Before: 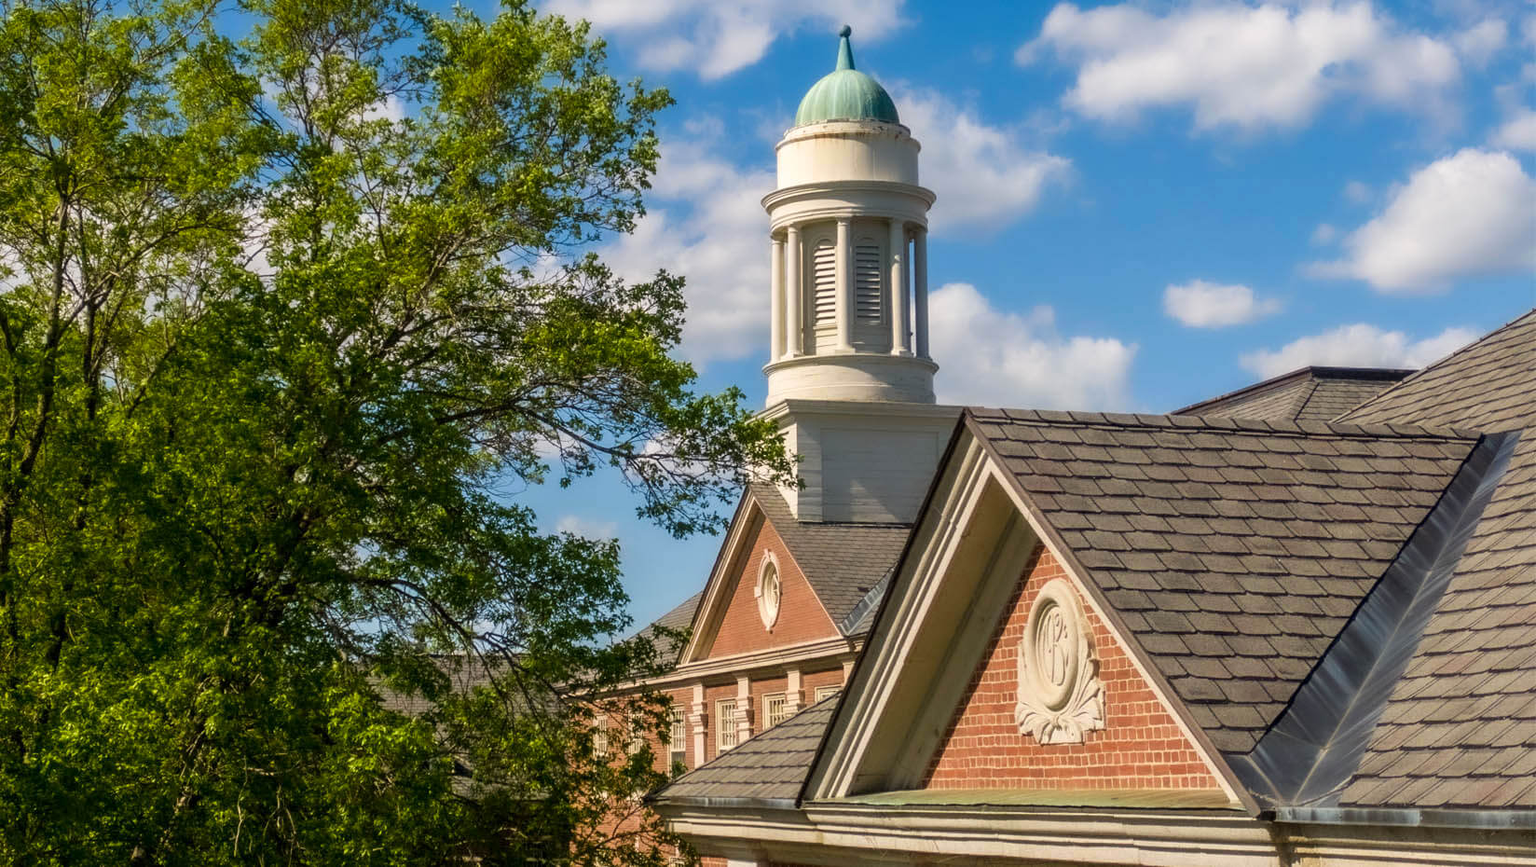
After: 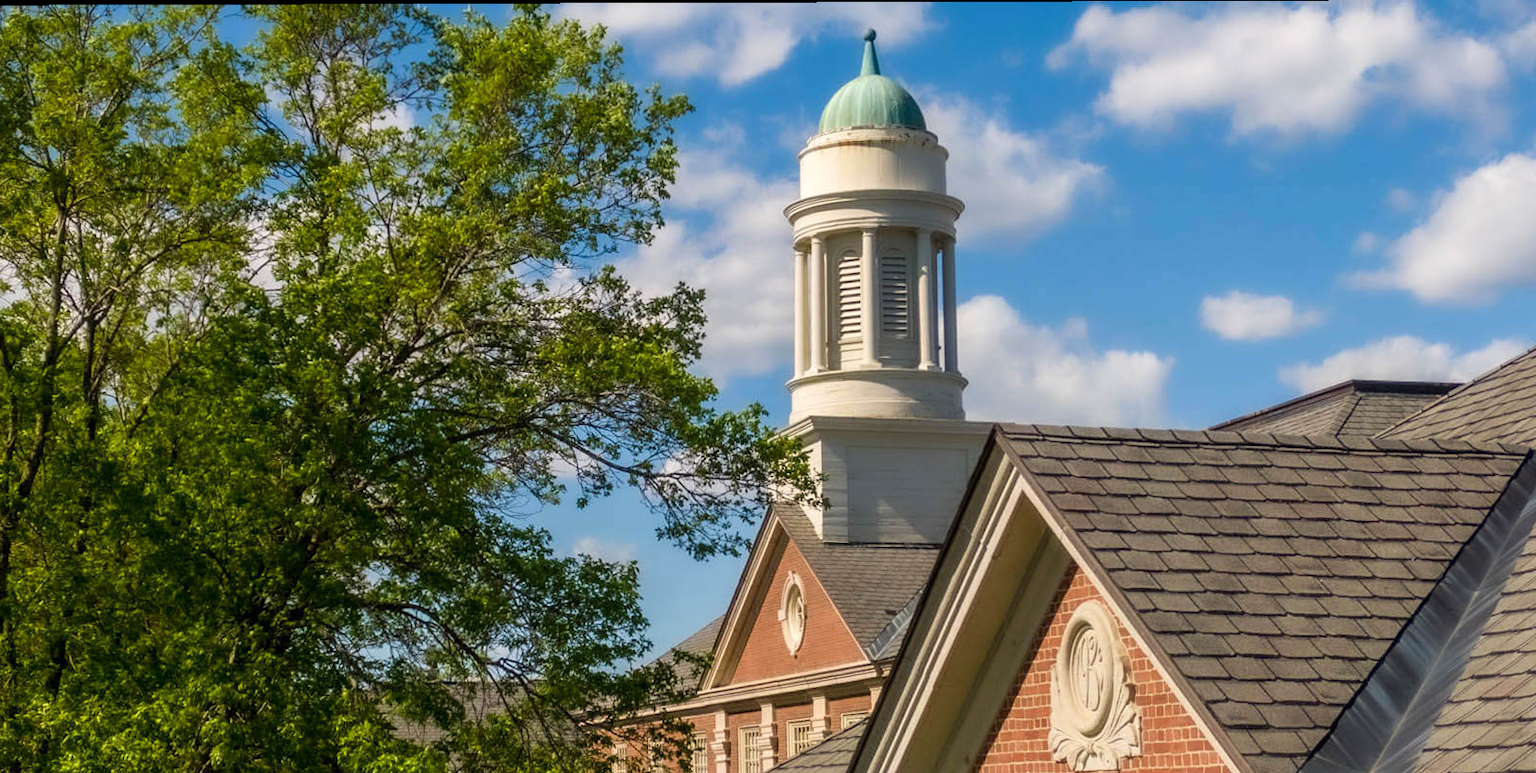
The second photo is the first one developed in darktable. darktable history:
crop and rotate: angle 0.216°, left 0.32%, right 3.205%, bottom 14.314%
